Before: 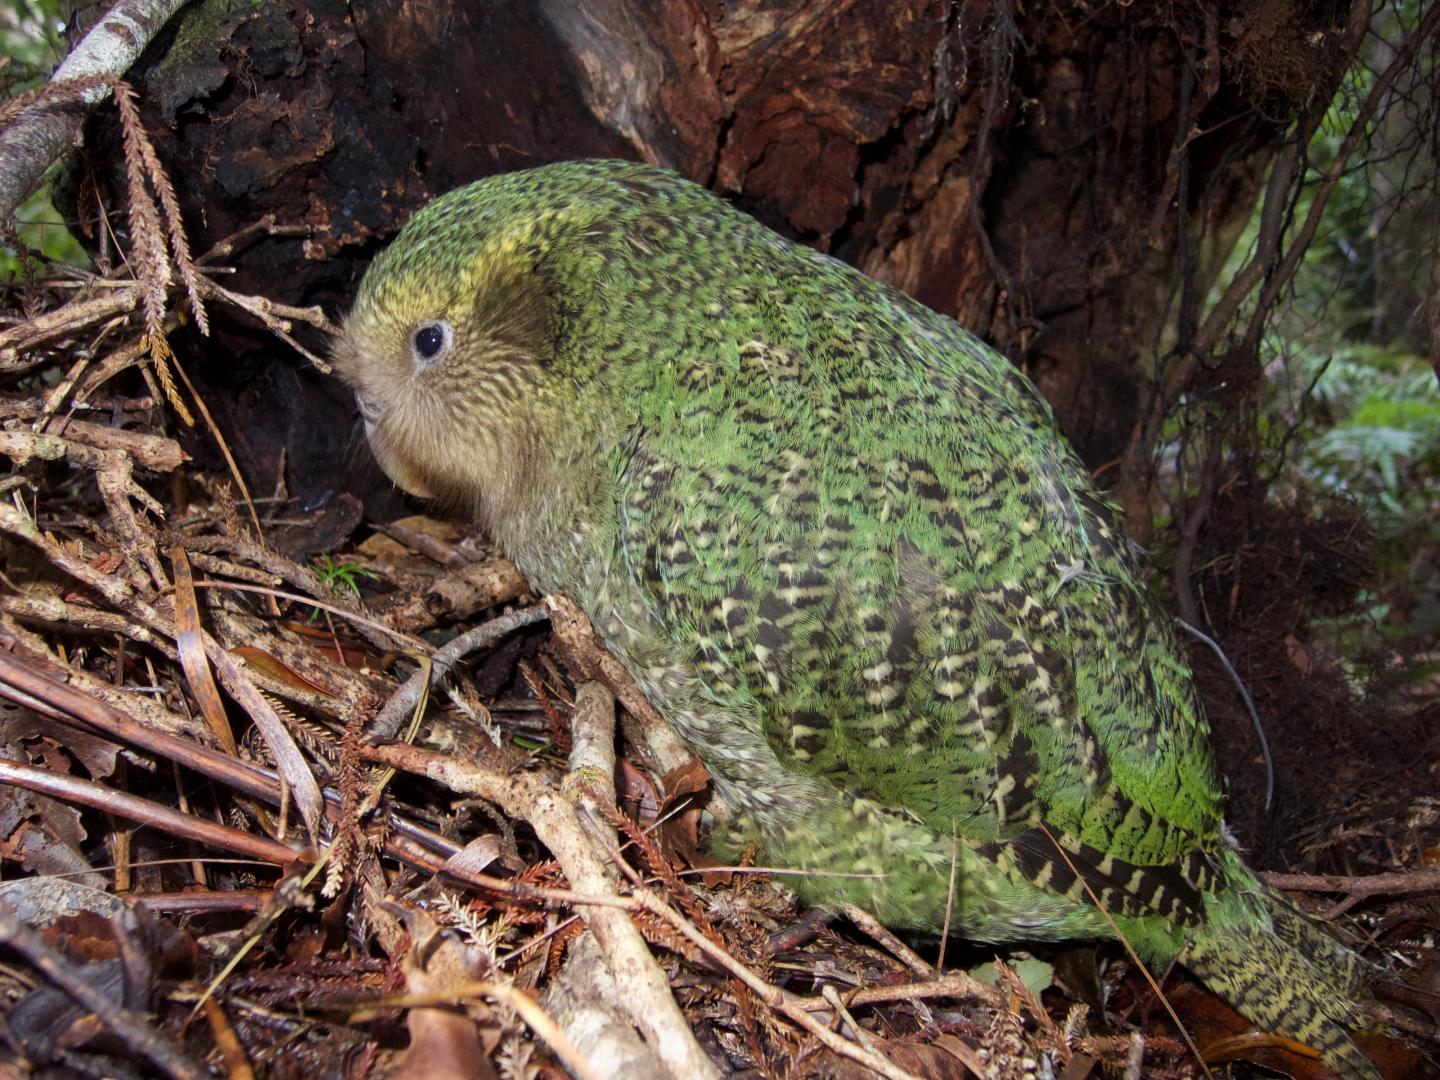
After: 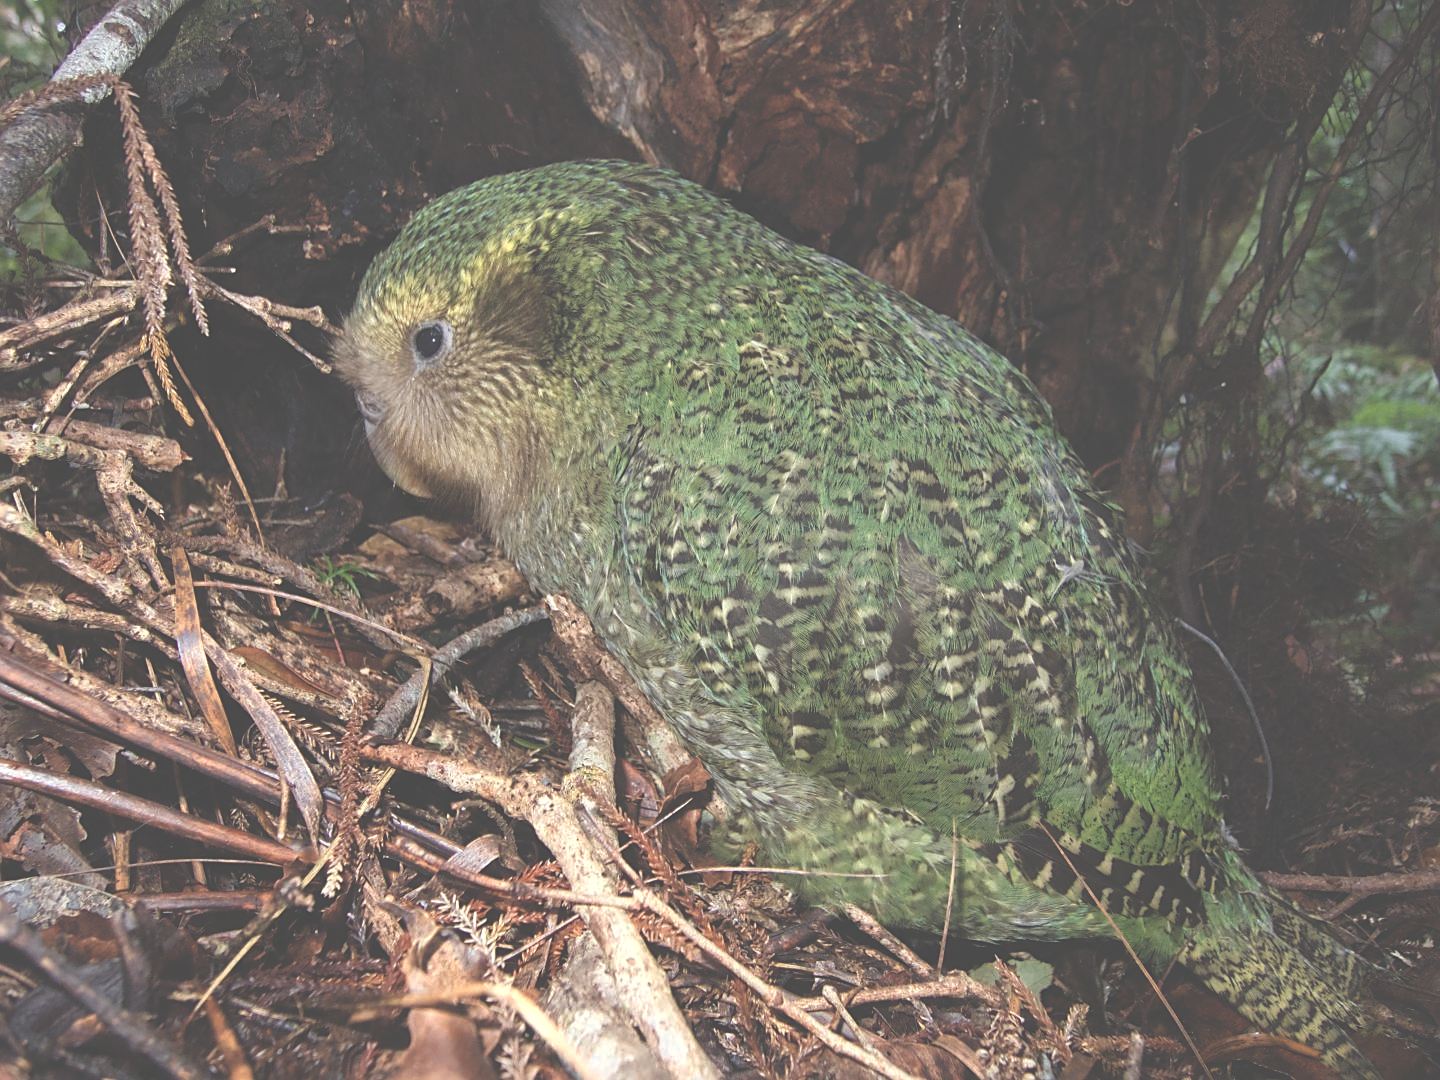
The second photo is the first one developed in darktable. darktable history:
base curve: curves: ch0 [(0, 0) (0.74, 0.67) (1, 1)], preserve colors none
exposure: black level correction -0.086, compensate highlight preservation false
sharpen: on, module defaults
color zones: curves: ch0 [(0.018, 0.548) (0.197, 0.654) (0.425, 0.447) (0.605, 0.658) (0.732, 0.579)]; ch1 [(0.105, 0.531) (0.224, 0.531) (0.386, 0.39) (0.618, 0.456) (0.732, 0.456) (0.956, 0.421)]; ch2 [(0.039, 0.583) (0.215, 0.465) (0.399, 0.544) (0.465, 0.548) (0.614, 0.447) (0.724, 0.43) (0.882, 0.623) (0.956, 0.632)]
